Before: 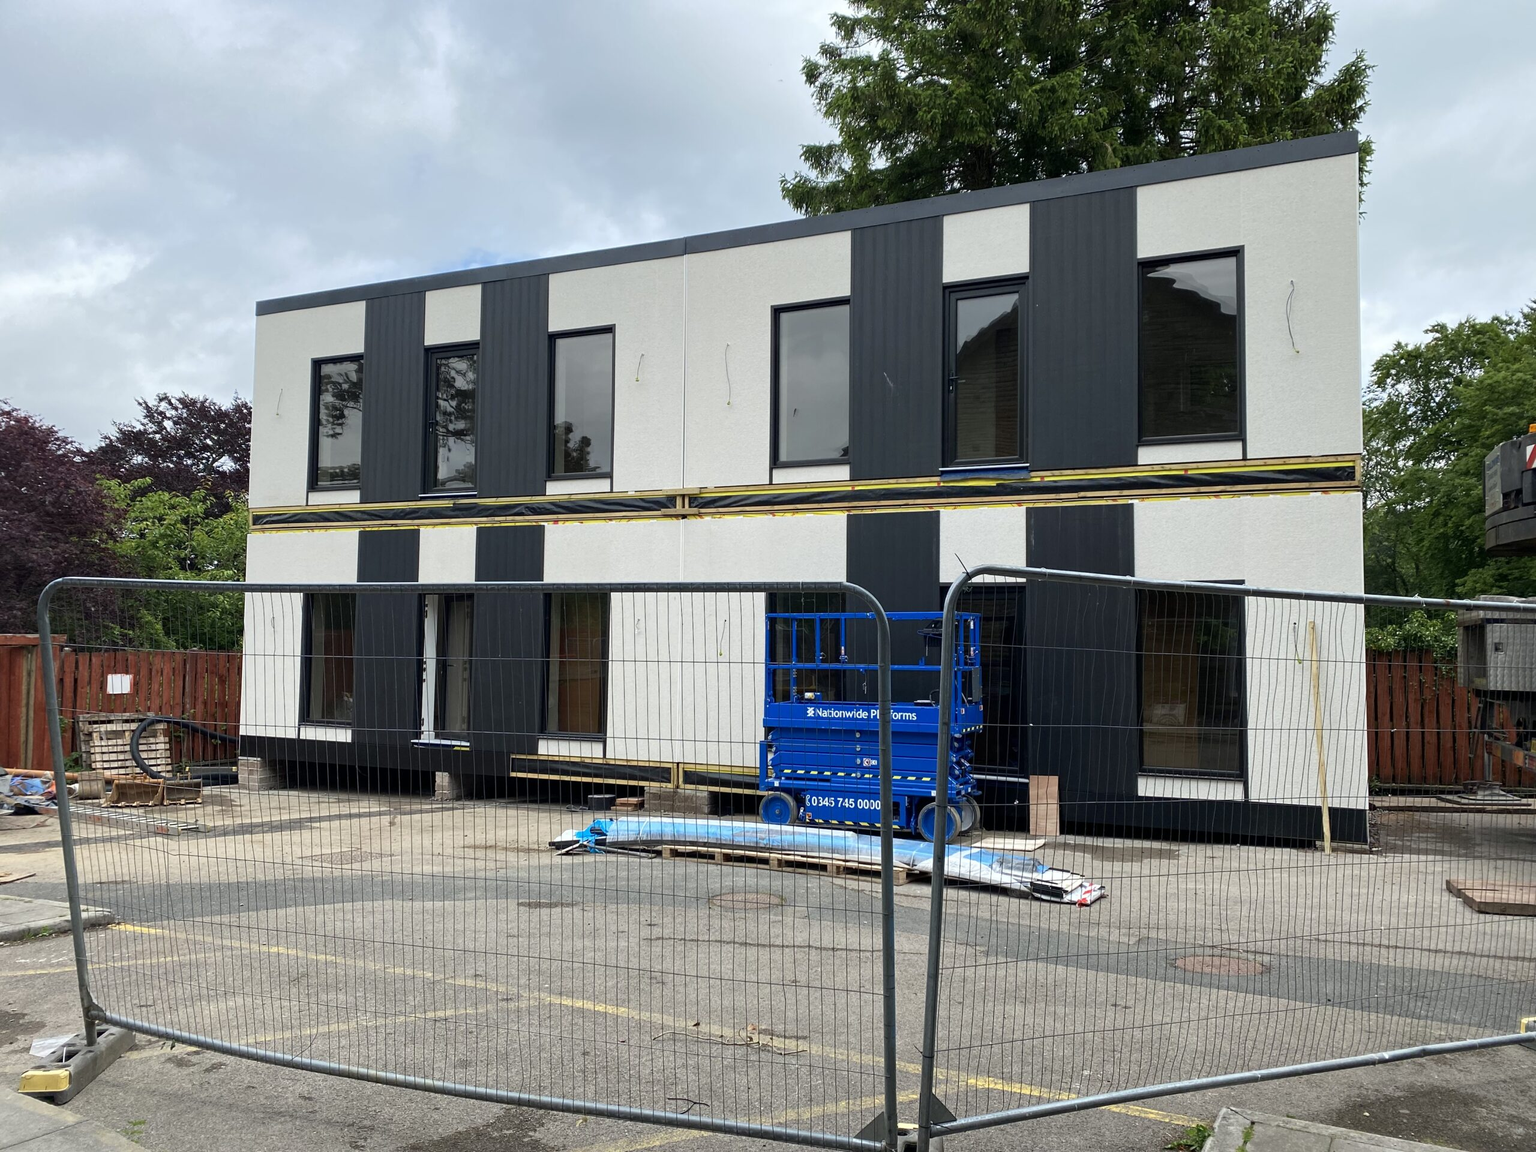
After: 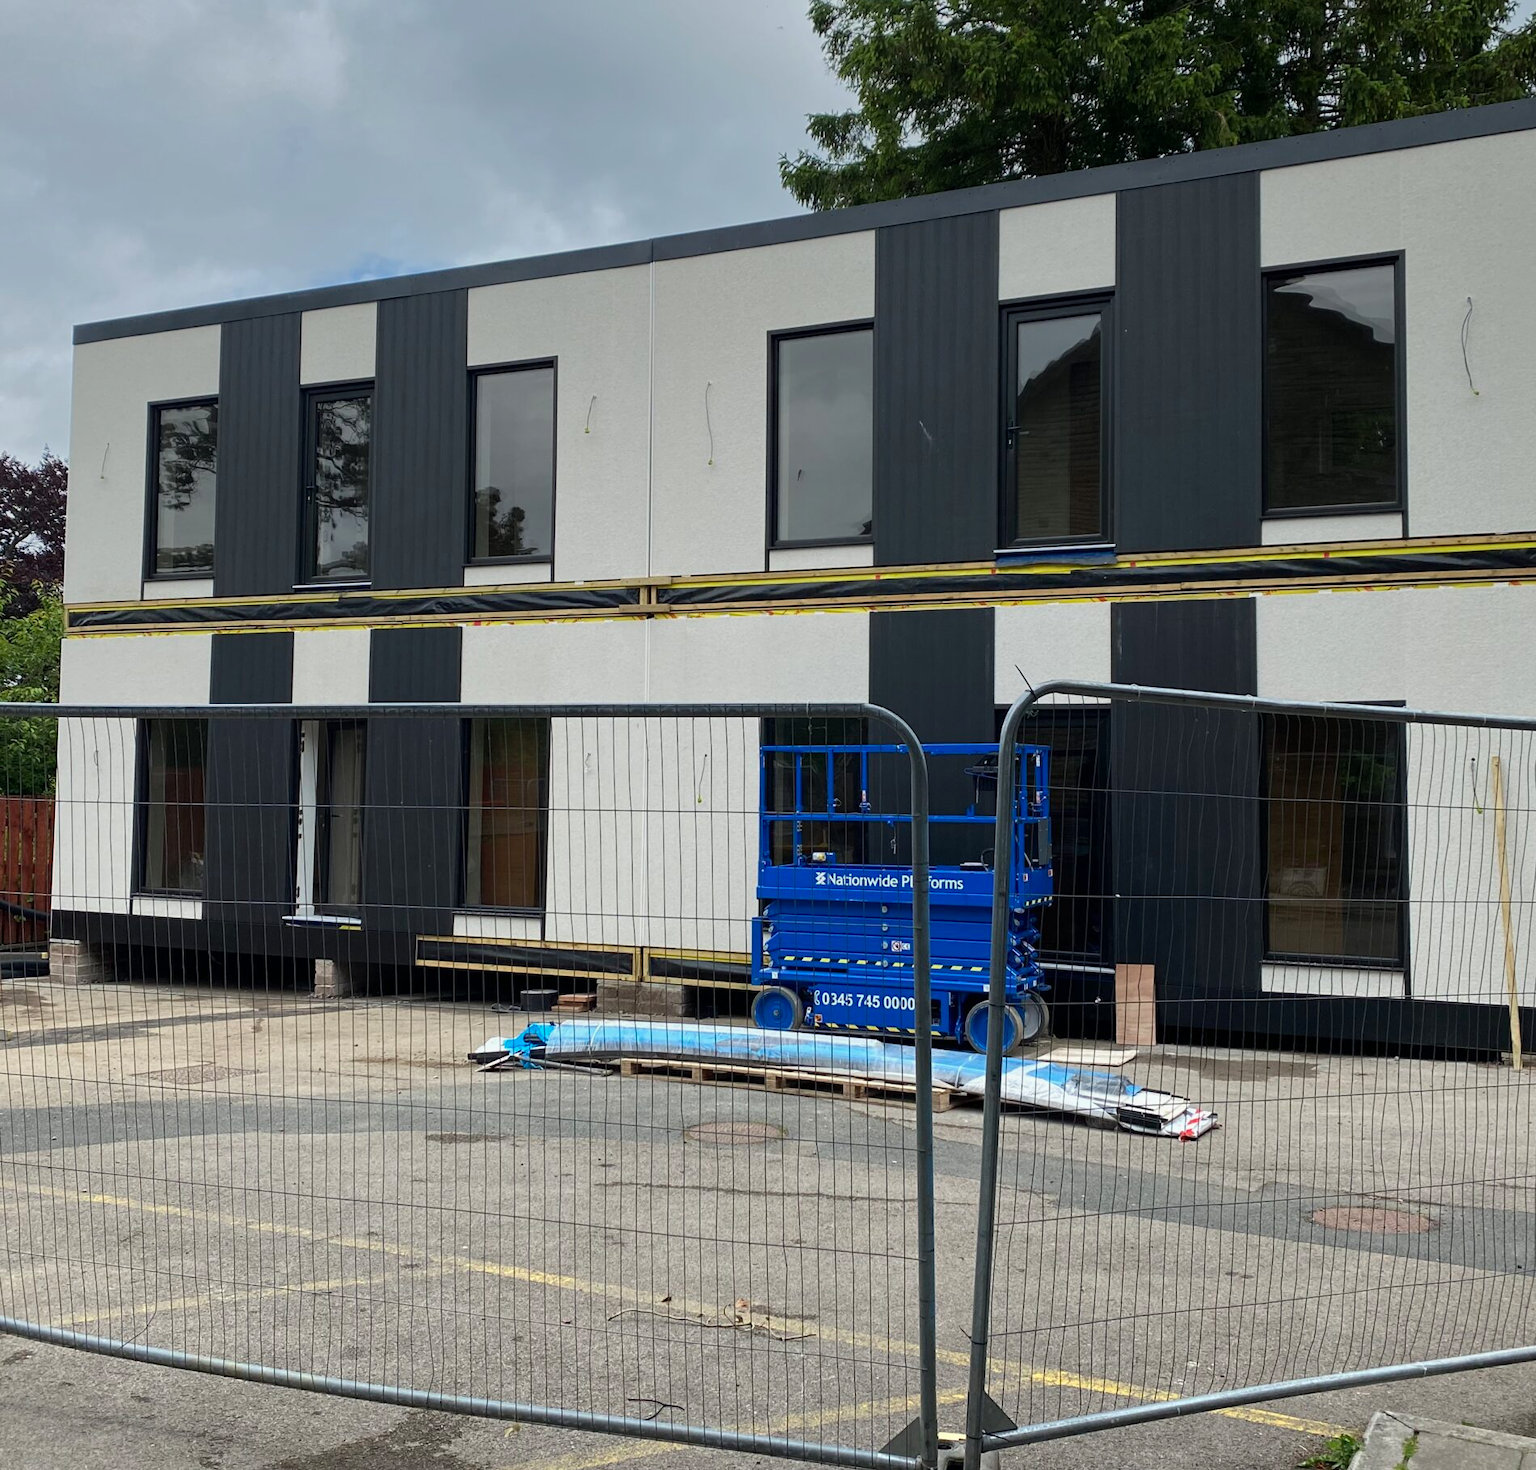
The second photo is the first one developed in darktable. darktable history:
crop and rotate: left 13.15%, top 5.251%, right 12.609%
graduated density: on, module defaults
